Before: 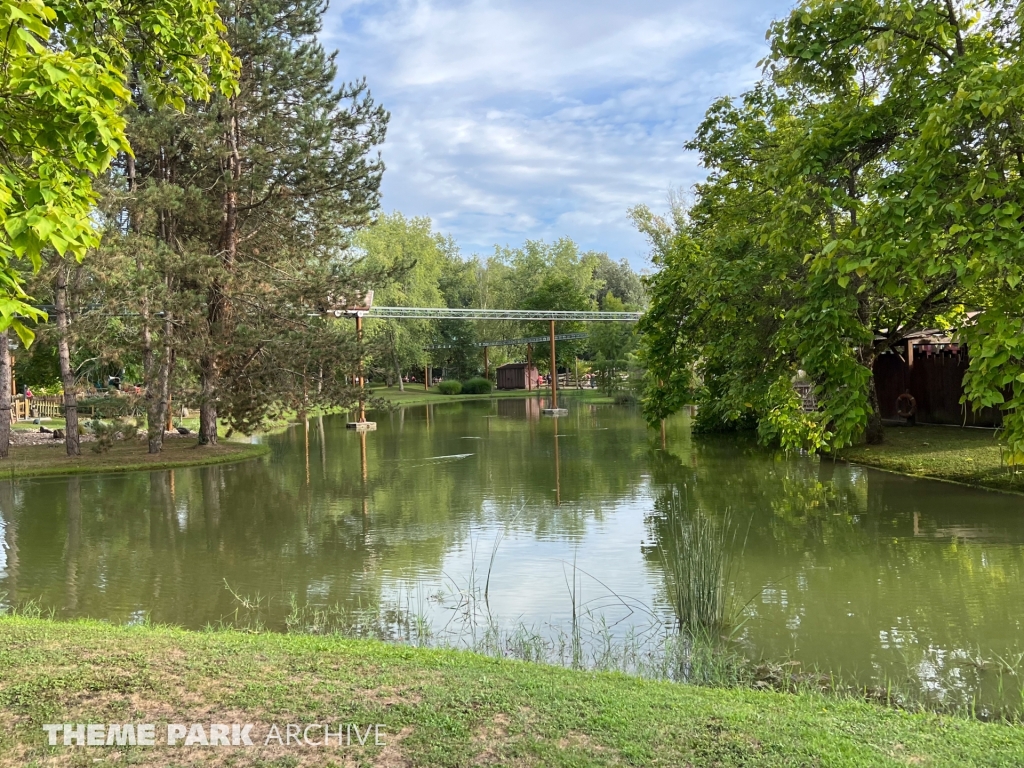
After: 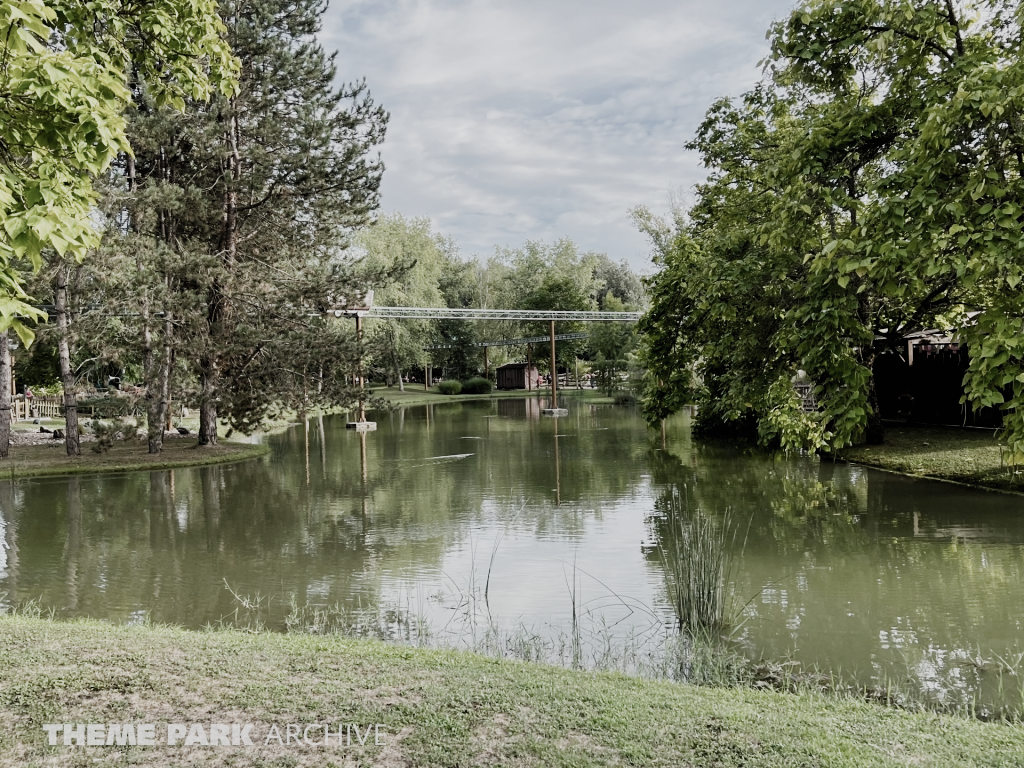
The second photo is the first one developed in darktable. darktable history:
filmic rgb: black relative exposure -5 EV, white relative exposure 3.96 EV, hardness 2.89, contrast 1.297, highlights saturation mix -29.26%, preserve chrominance no, color science v5 (2021), contrast in shadows safe, contrast in highlights safe
